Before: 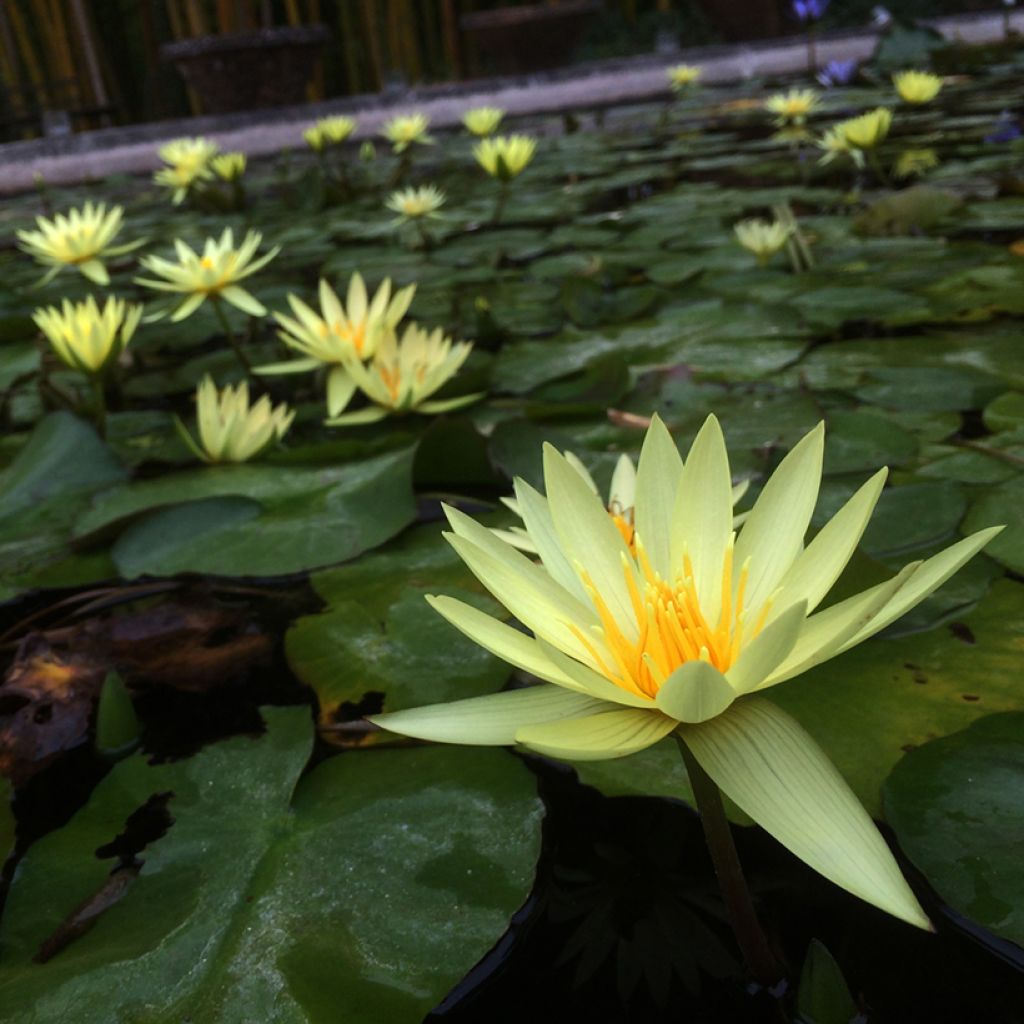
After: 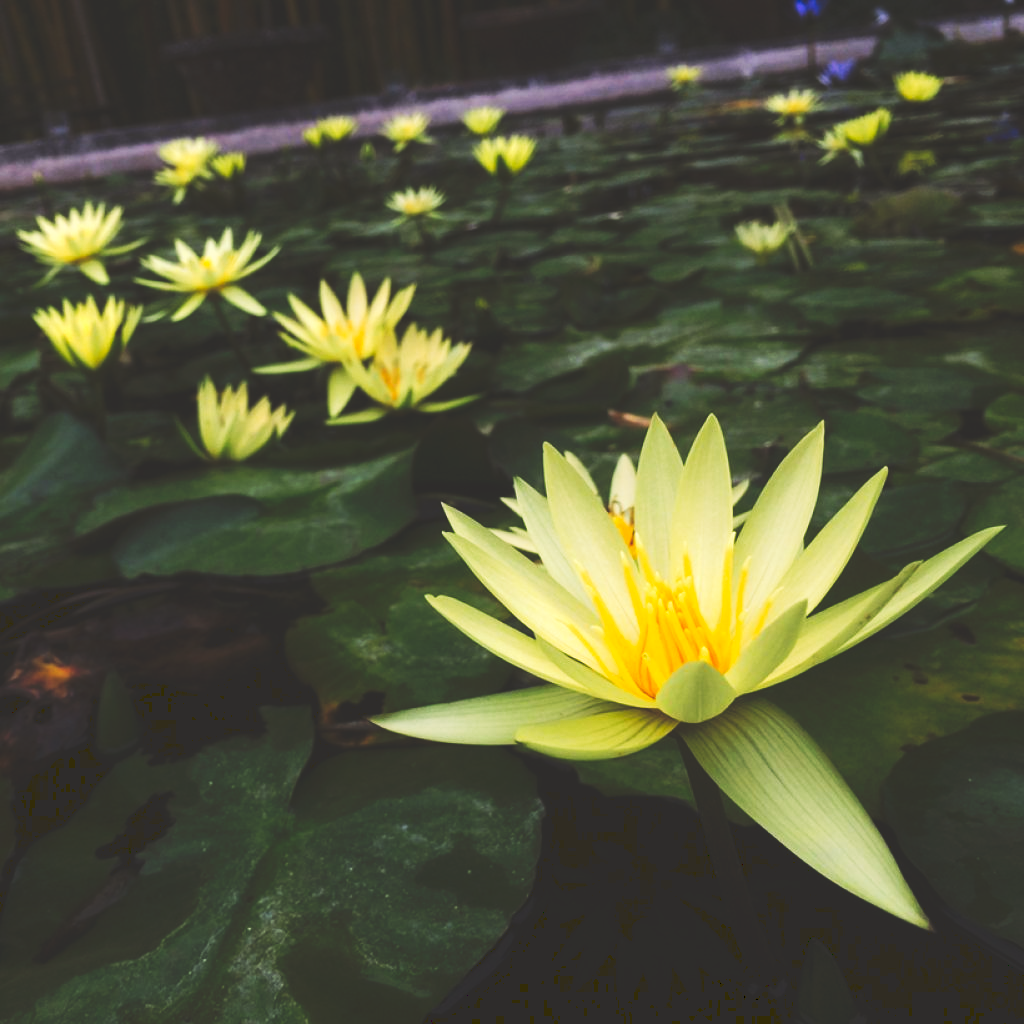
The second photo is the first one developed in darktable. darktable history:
tone curve: curves: ch0 [(0, 0) (0.003, 0.183) (0.011, 0.183) (0.025, 0.184) (0.044, 0.188) (0.069, 0.197) (0.1, 0.204) (0.136, 0.212) (0.177, 0.226) (0.224, 0.24) (0.277, 0.273) (0.335, 0.322) (0.399, 0.388) (0.468, 0.468) (0.543, 0.579) (0.623, 0.686) (0.709, 0.792) (0.801, 0.877) (0.898, 0.939) (1, 1)], preserve colors none
color correction: highlights a* 3.69, highlights b* 5.11
